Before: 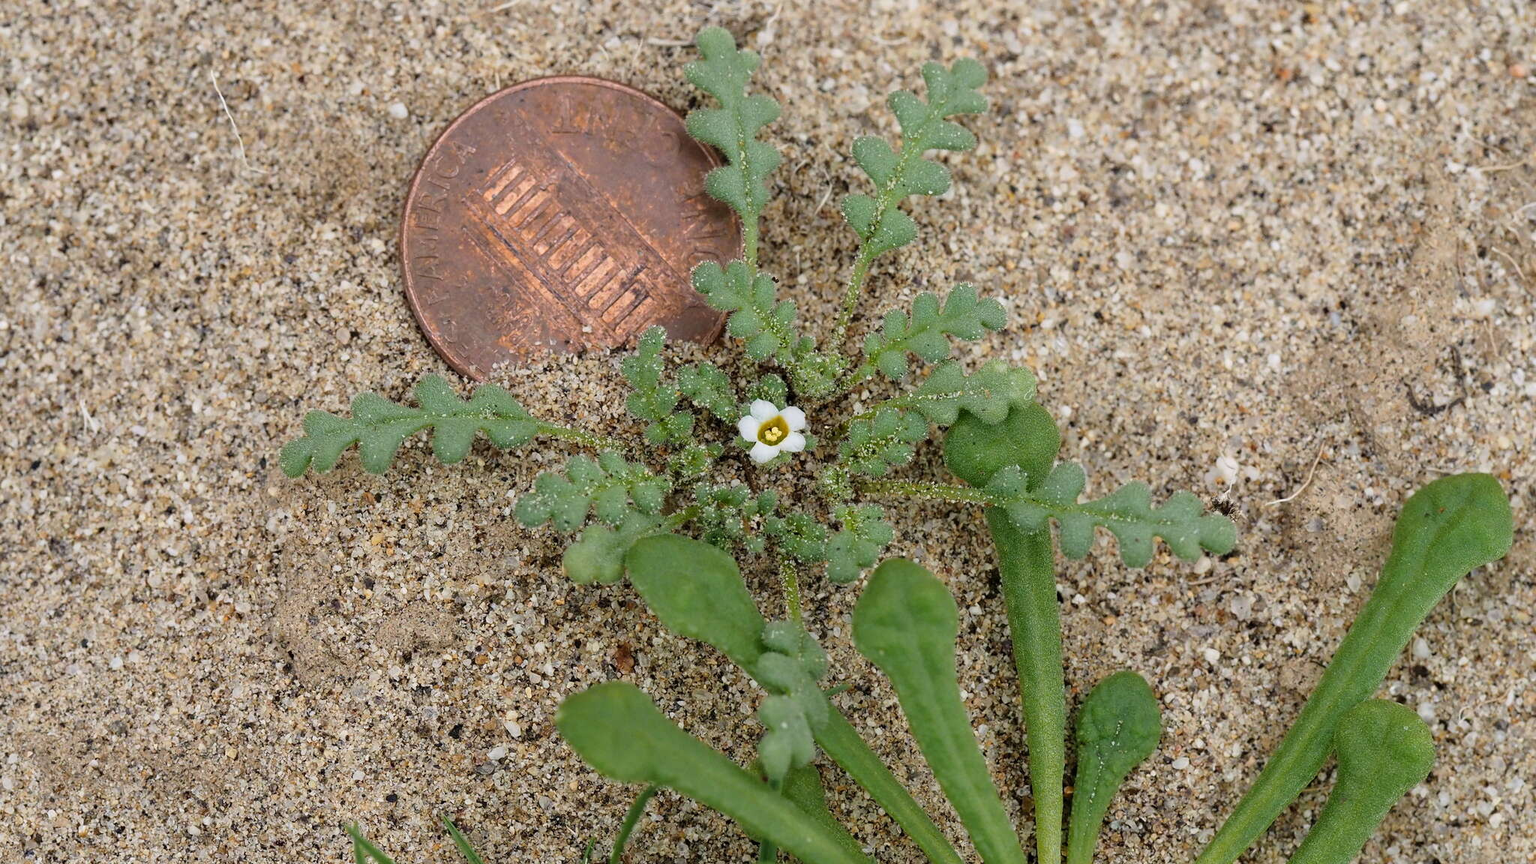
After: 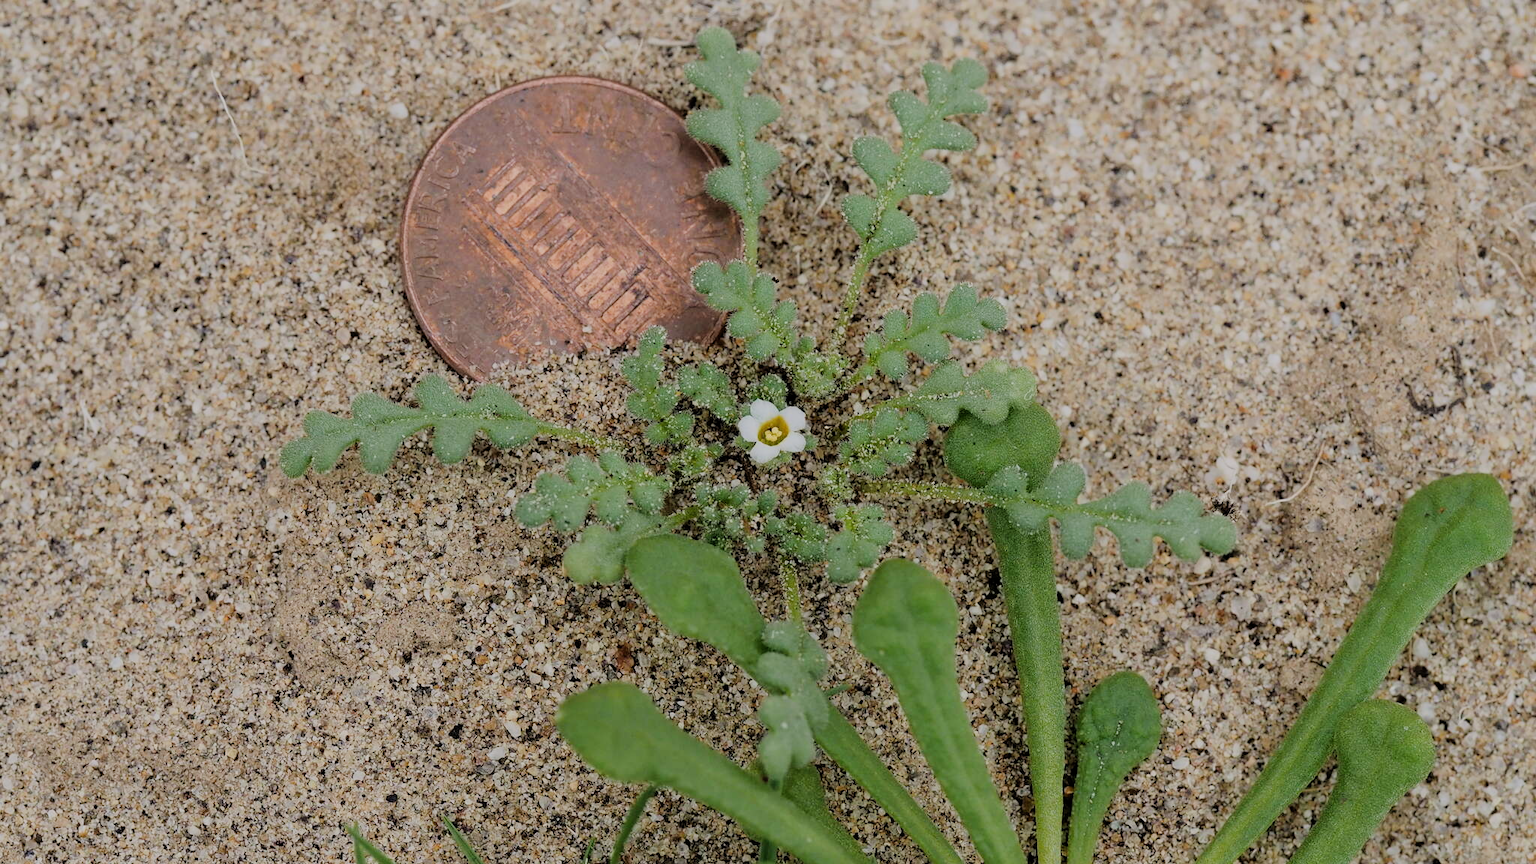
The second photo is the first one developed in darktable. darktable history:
filmic rgb: black relative exposure -6.97 EV, white relative exposure 5.62 EV, hardness 2.86
